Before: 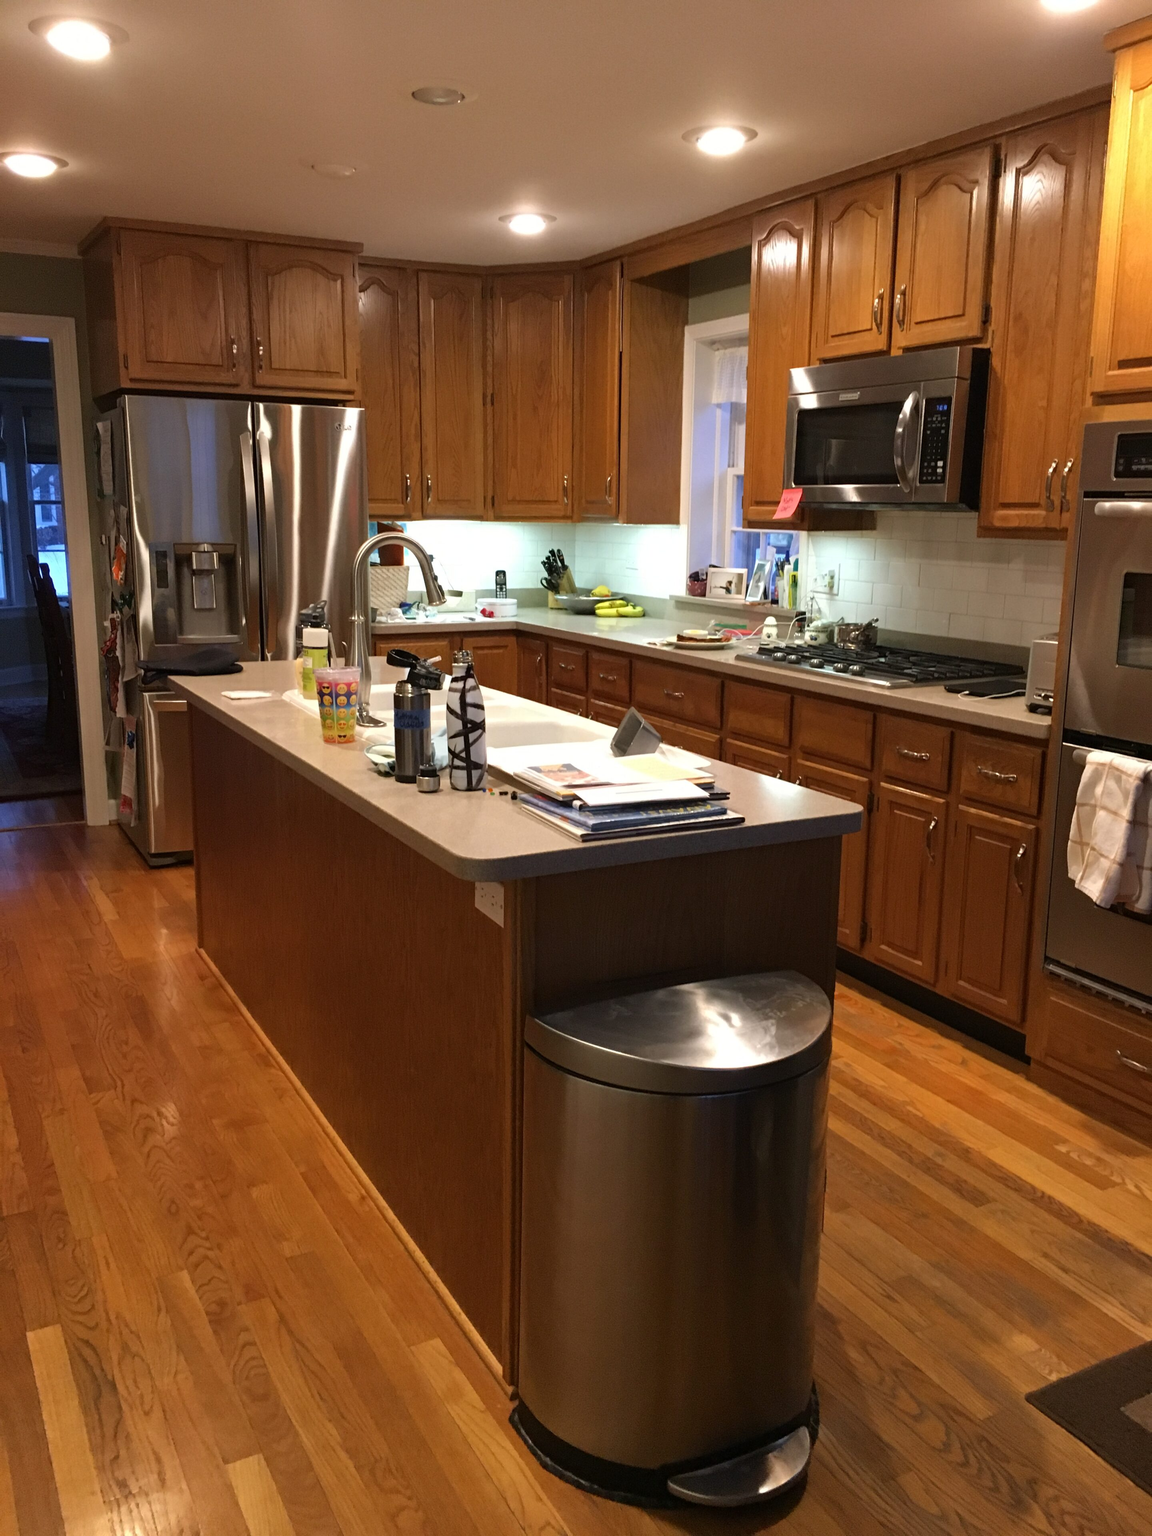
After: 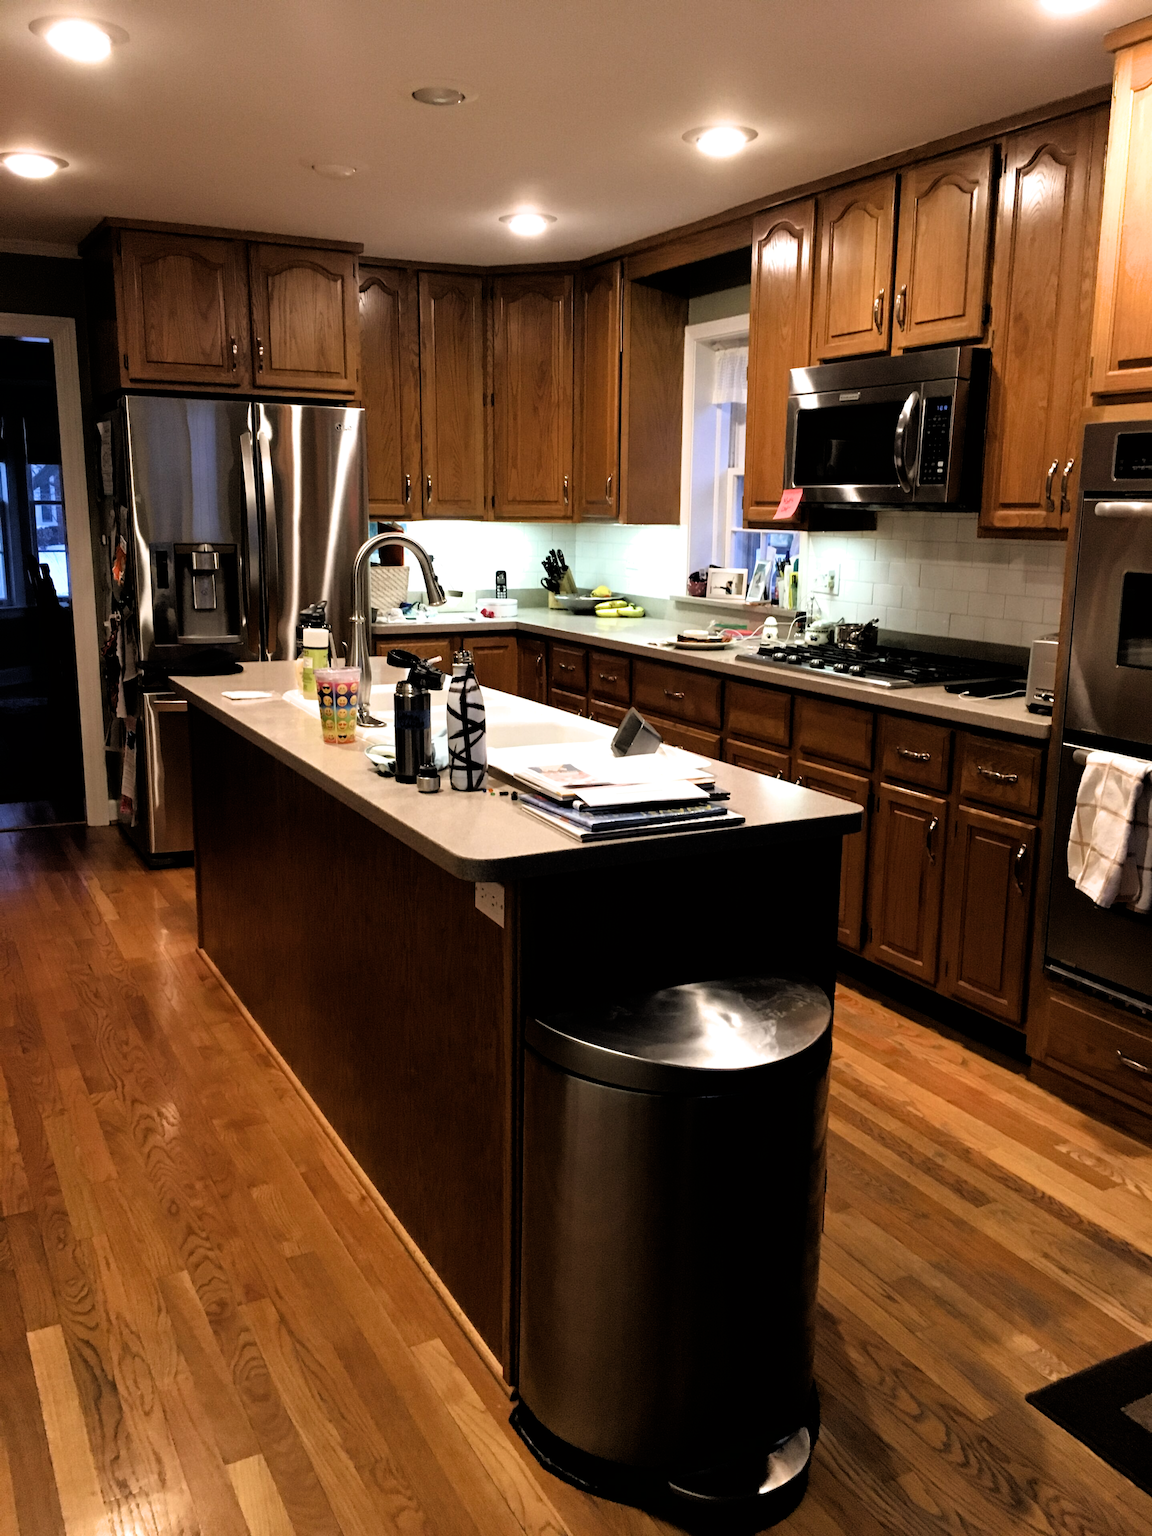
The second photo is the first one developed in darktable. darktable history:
filmic rgb: black relative exposure -3.57 EV, white relative exposure 2.29 EV, hardness 3.41
